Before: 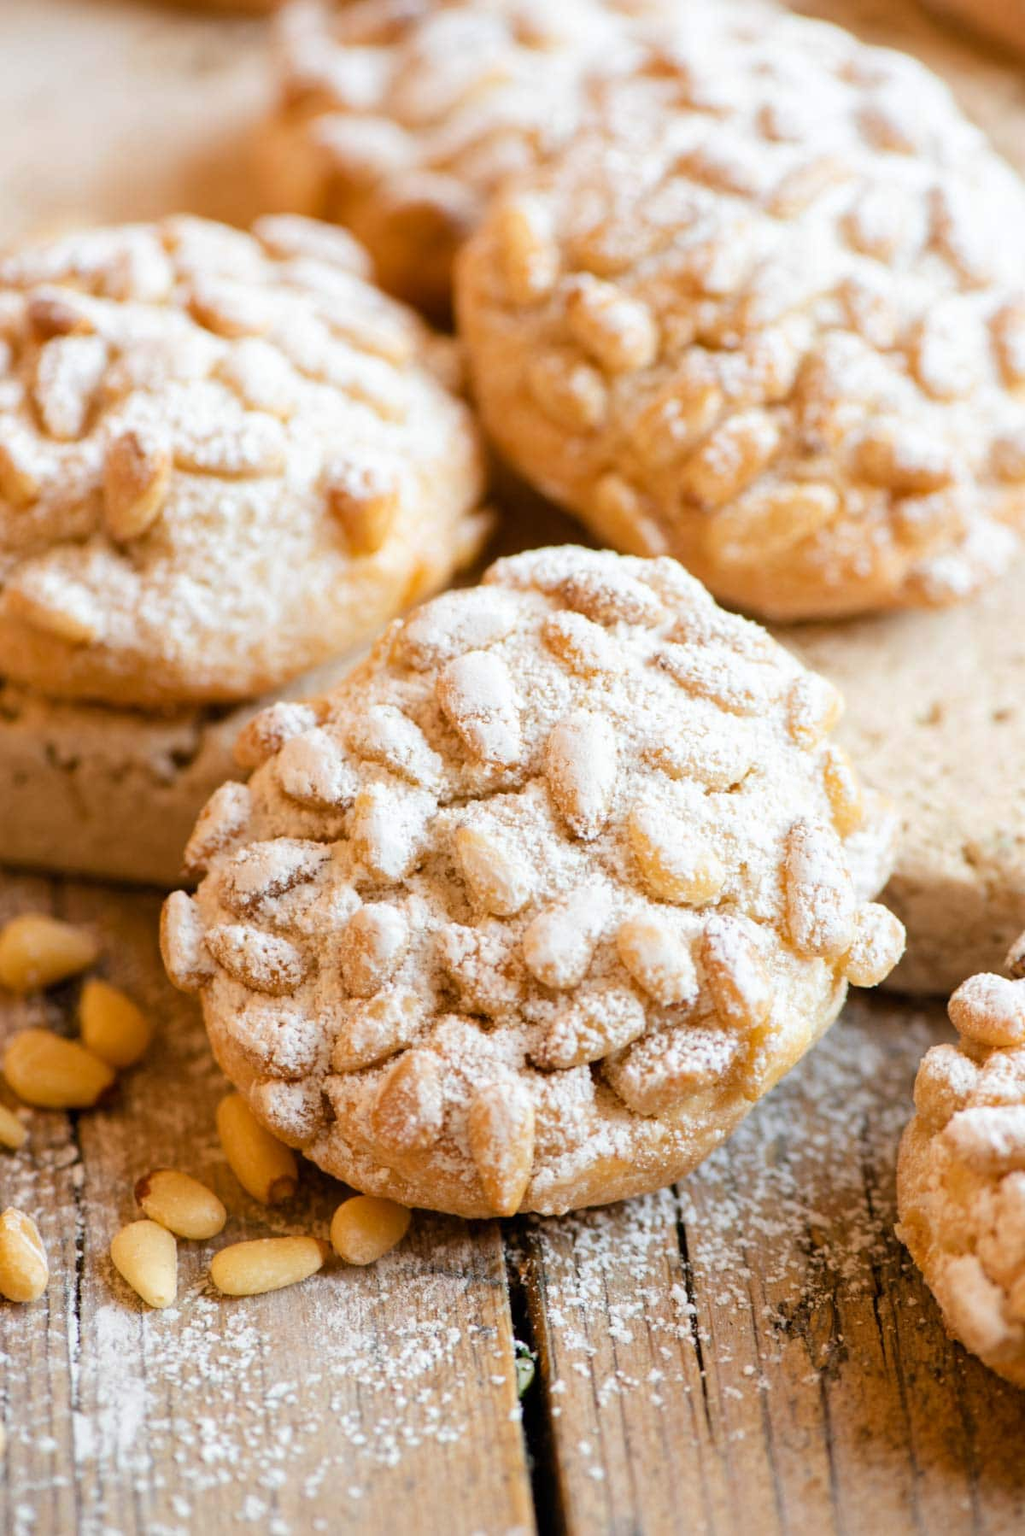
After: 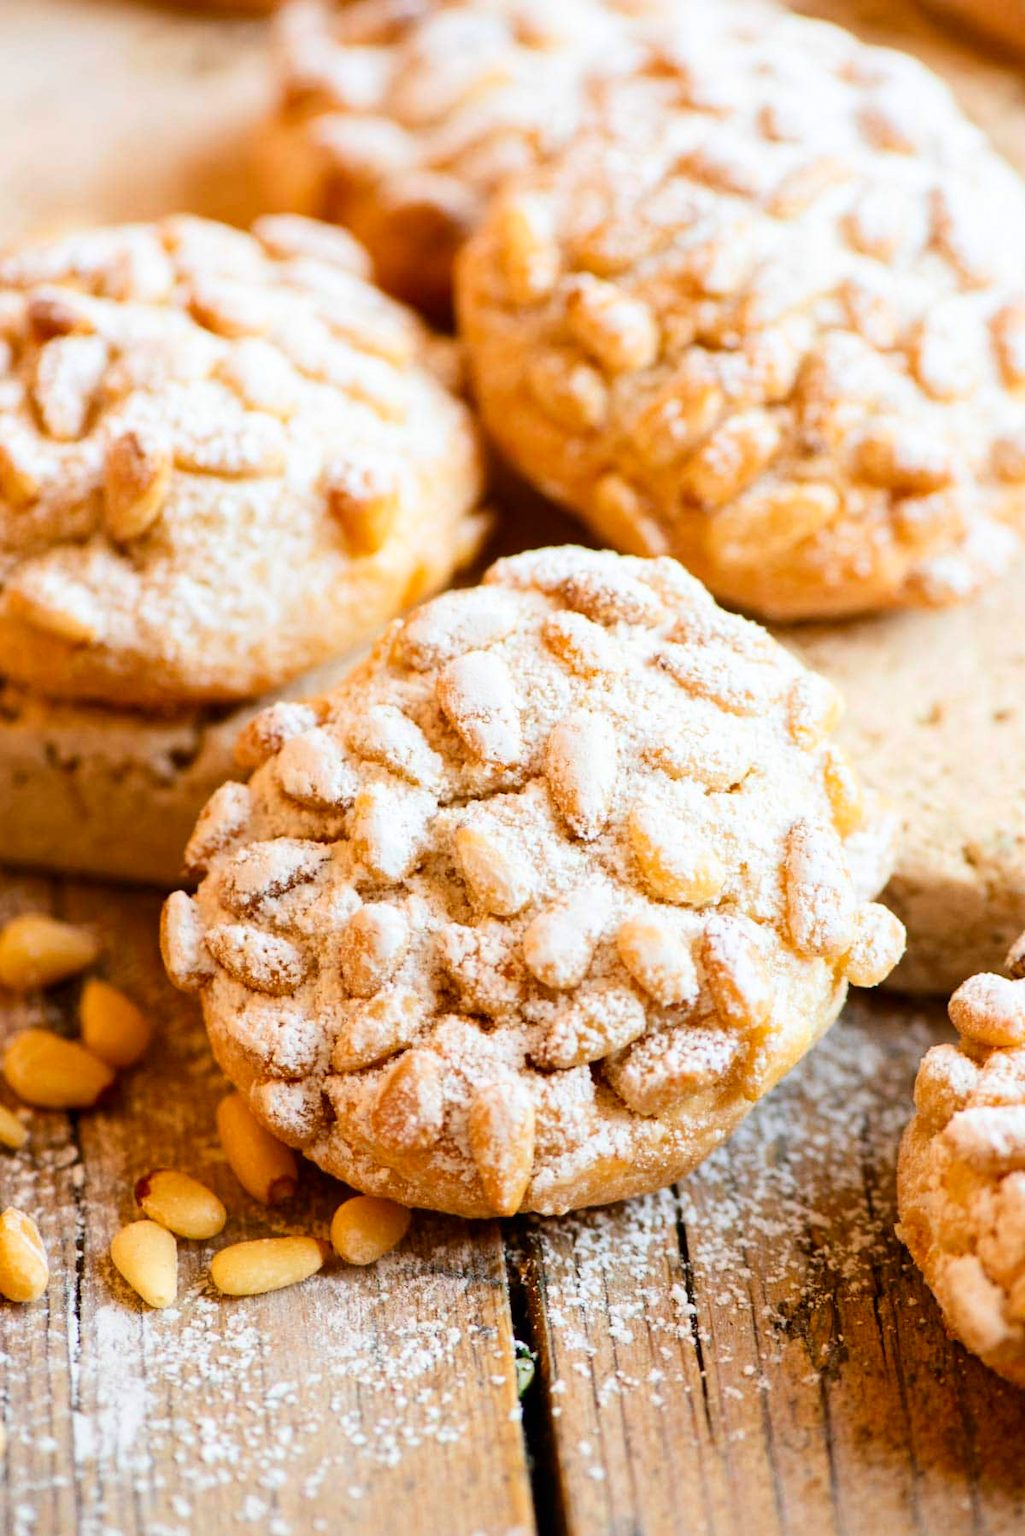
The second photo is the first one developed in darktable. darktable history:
contrast brightness saturation: contrast 0.175, saturation 0.297
